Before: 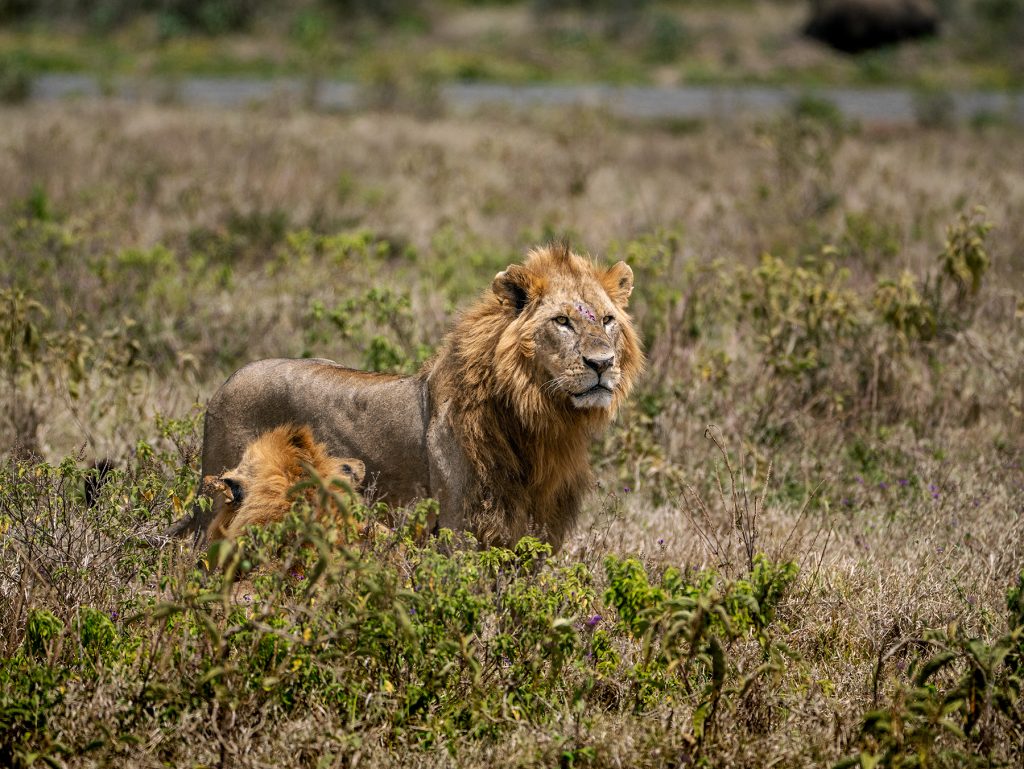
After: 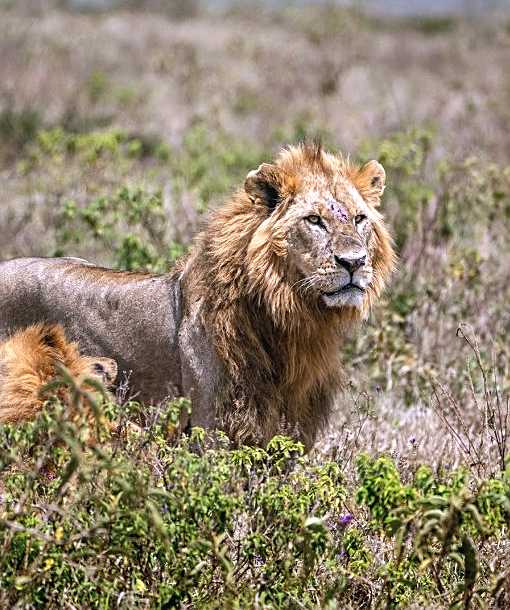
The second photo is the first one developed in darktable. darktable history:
crop and rotate: angle 0.01°, left 24.3%, top 13.138%, right 25.865%, bottom 7.48%
sharpen: on, module defaults
exposure: black level correction -0.002, exposure 0.542 EV, compensate highlight preservation false
color calibration: illuminant custom, x 0.373, y 0.388, temperature 4254.07 K
